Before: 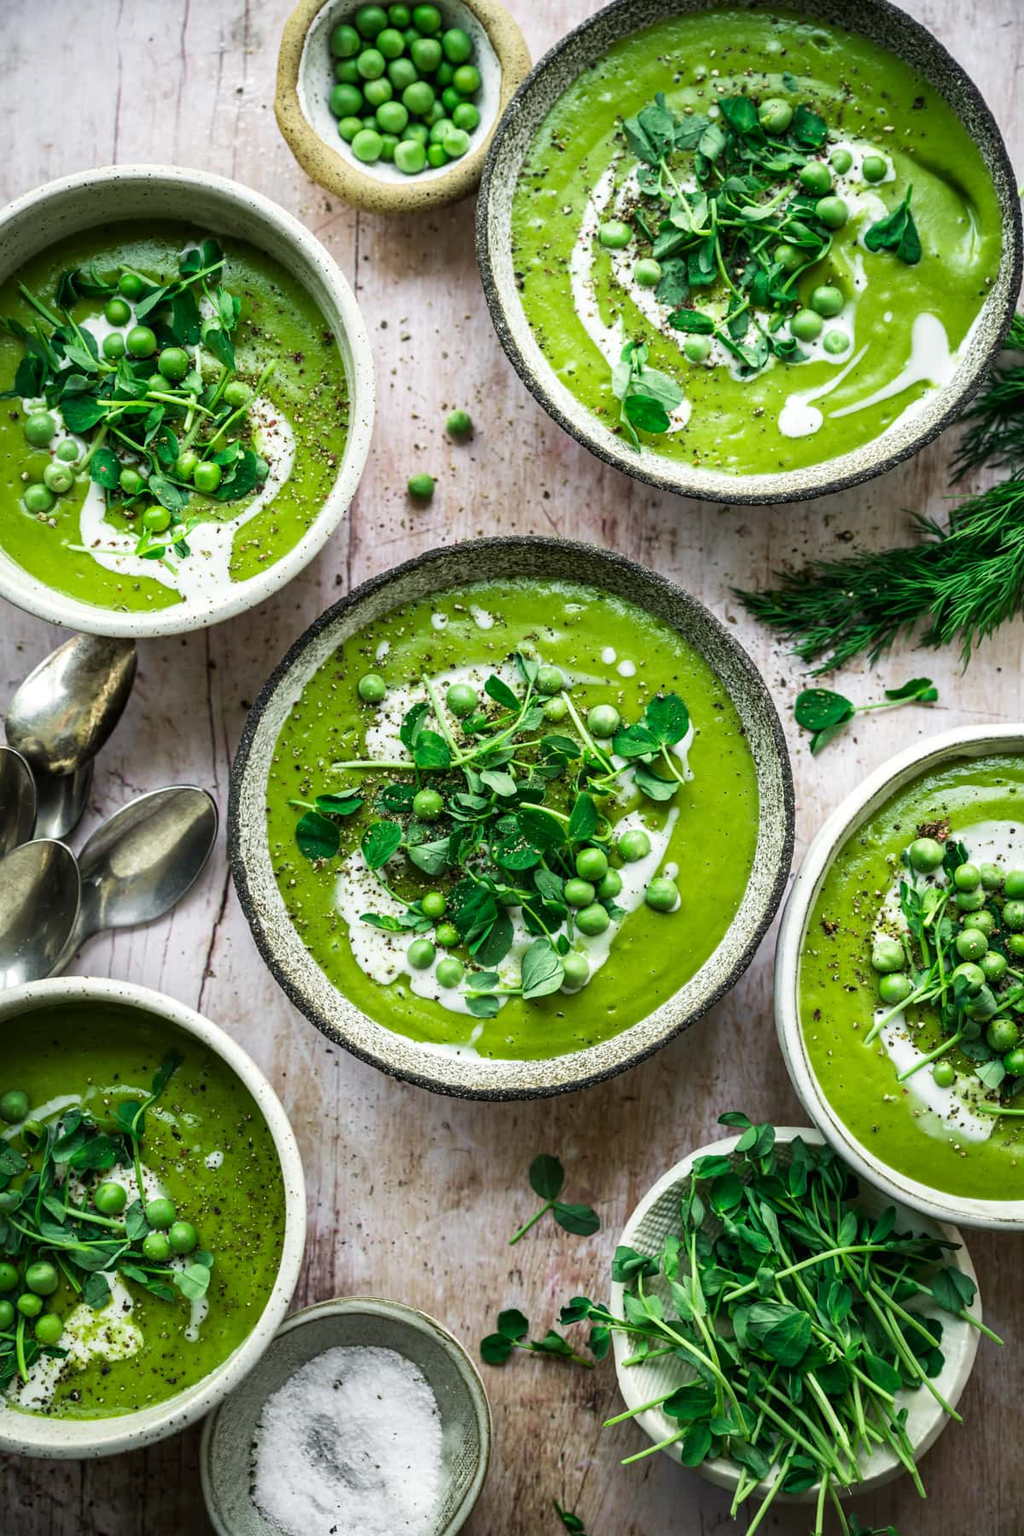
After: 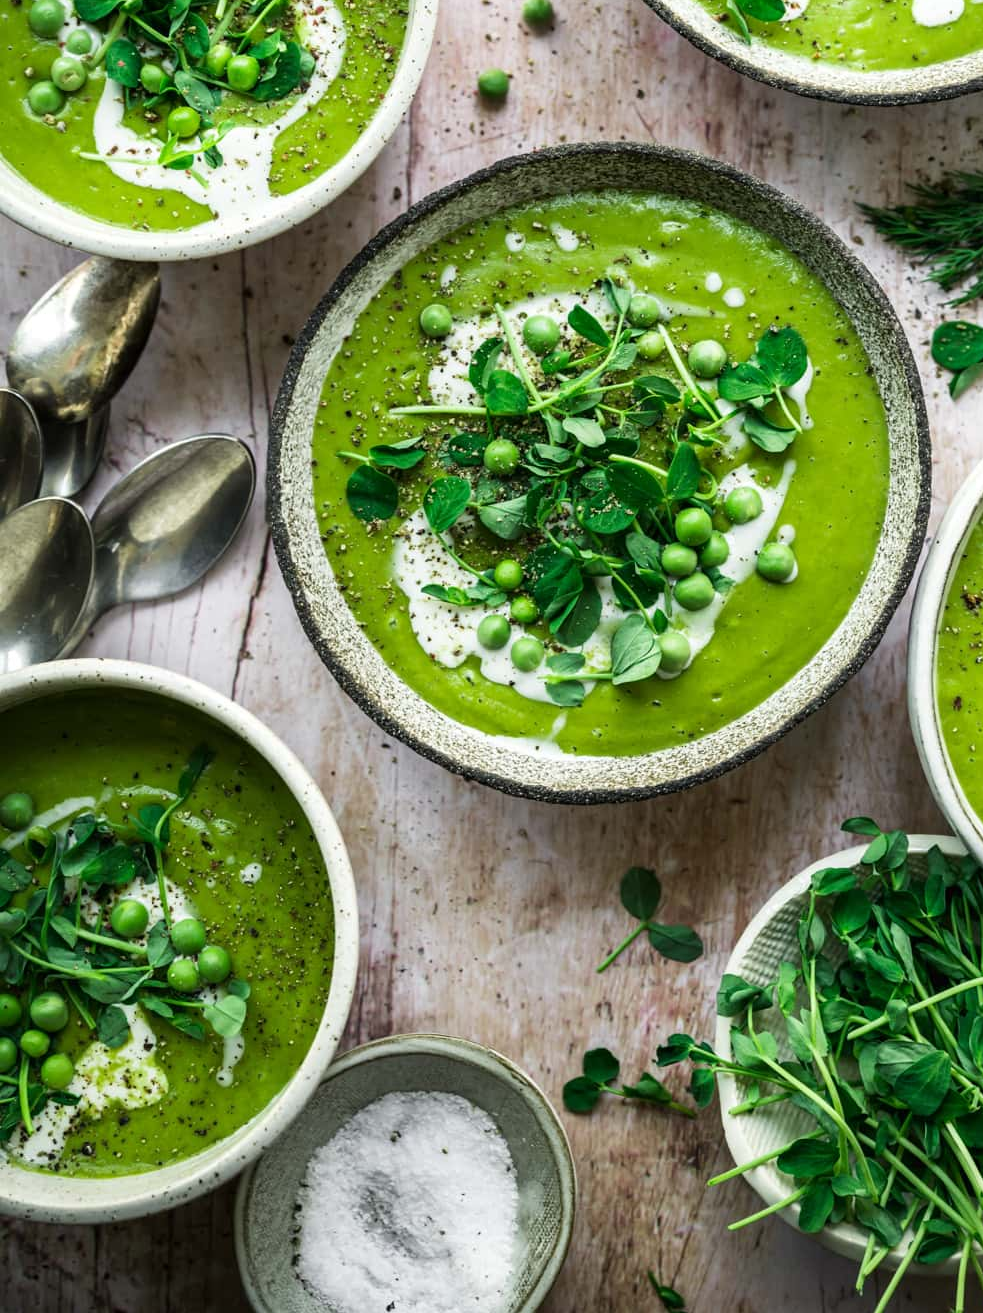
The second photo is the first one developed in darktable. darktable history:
crop: top 27.024%, right 18.013%
